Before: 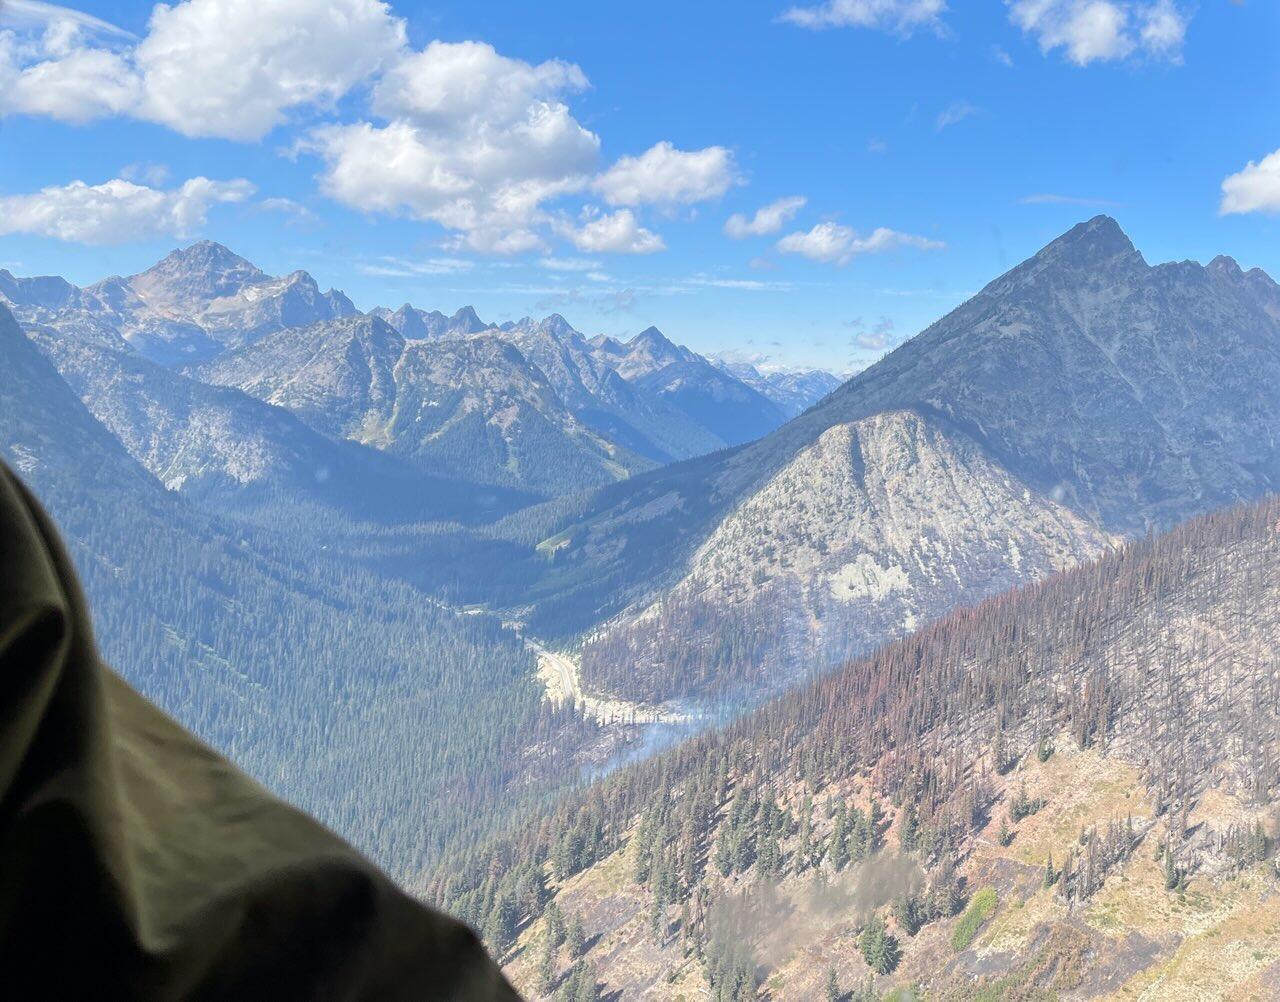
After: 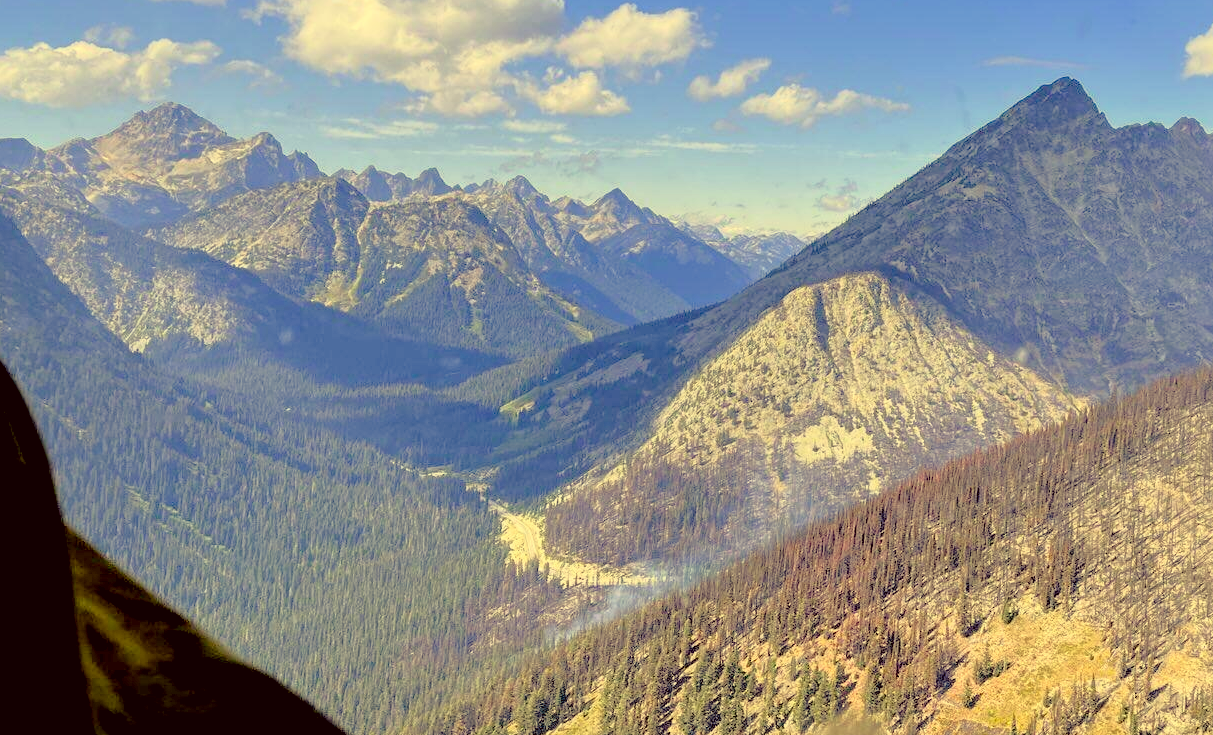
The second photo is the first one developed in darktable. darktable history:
crop and rotate: left 2.824%, top 13.872%, right 2.363%, bottom 12.726%
exposure: black level correction 0.098, exposure -0.092 EV, compensate exposure bias true, compensate highlight preservation false
color correction: highlights a* -0.417, highlights b* 39.59, shadows a* 9.35, shadows b* -0.357
tone curve: curves: ch0 [(0.024, 0) (0.075, 0.034) (0.145, 0.098) (0.257, 0.259) (0.408, 0.45) (0.611, 0.64) (0.81, 0.857) (1, 1)]; ch1 [(0, 0) (0.287, 0.198) (0.501, 0.506) (0.56, 0.57) (0.712, 0.777) (0.976, 0.992)]; ch2 [(0, 0) (0.5, 0.5) (0.523, 0.552) (0.59, 0.603) (0.681, 0.754) (1, 1)], color space Lab, linked channels, preserve colors none
